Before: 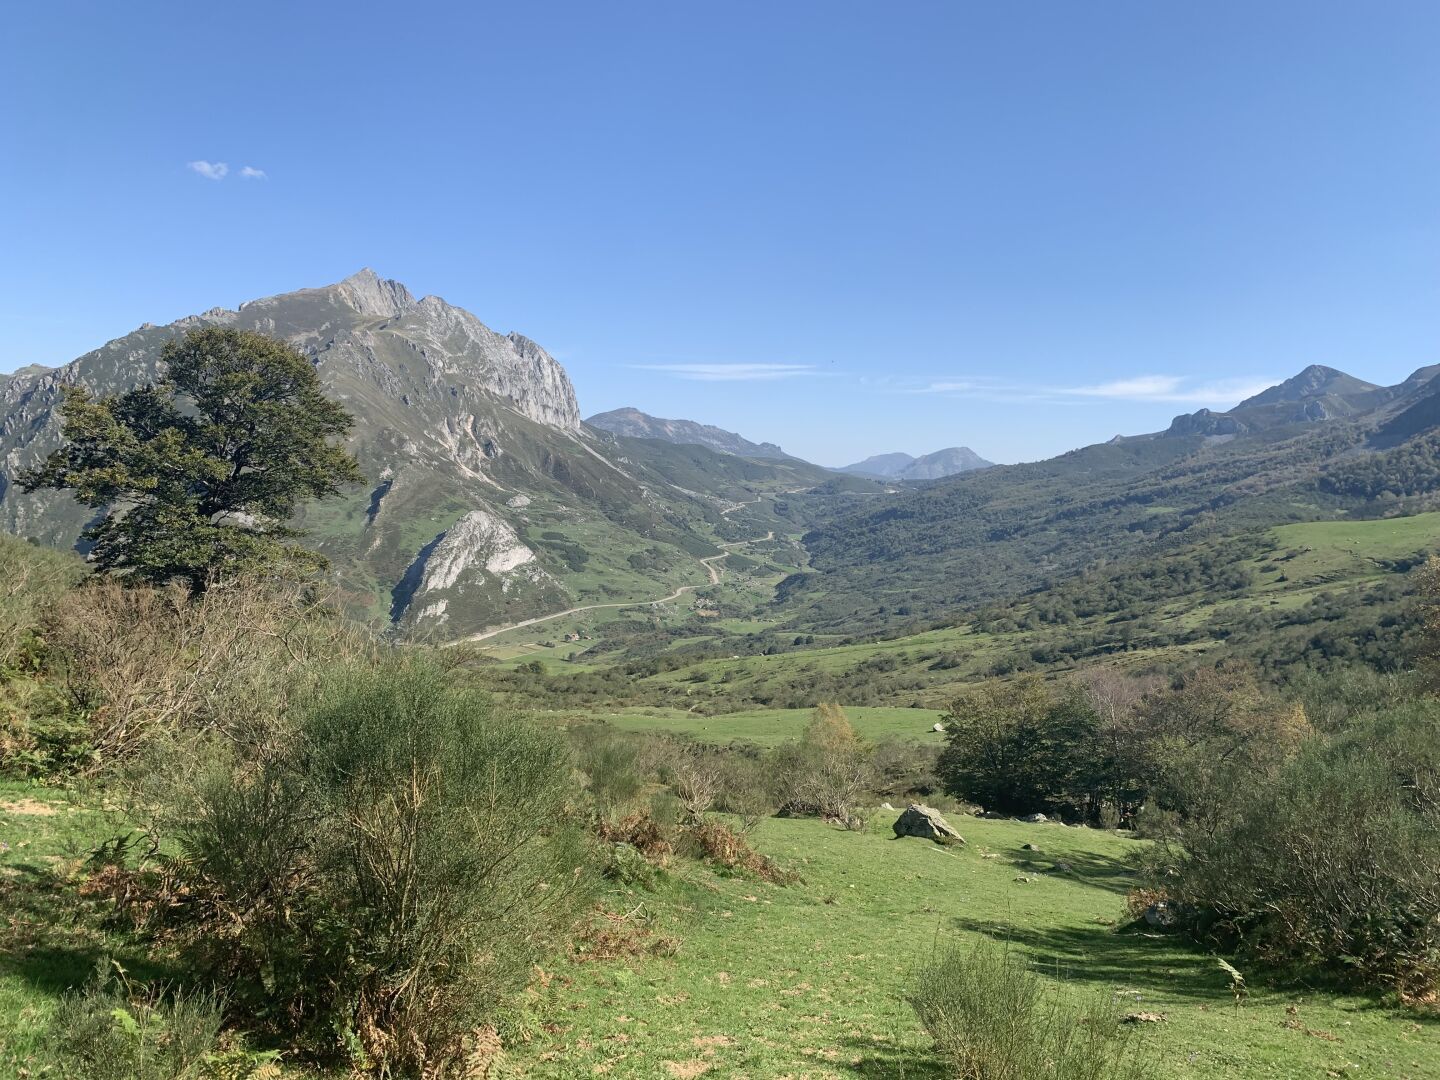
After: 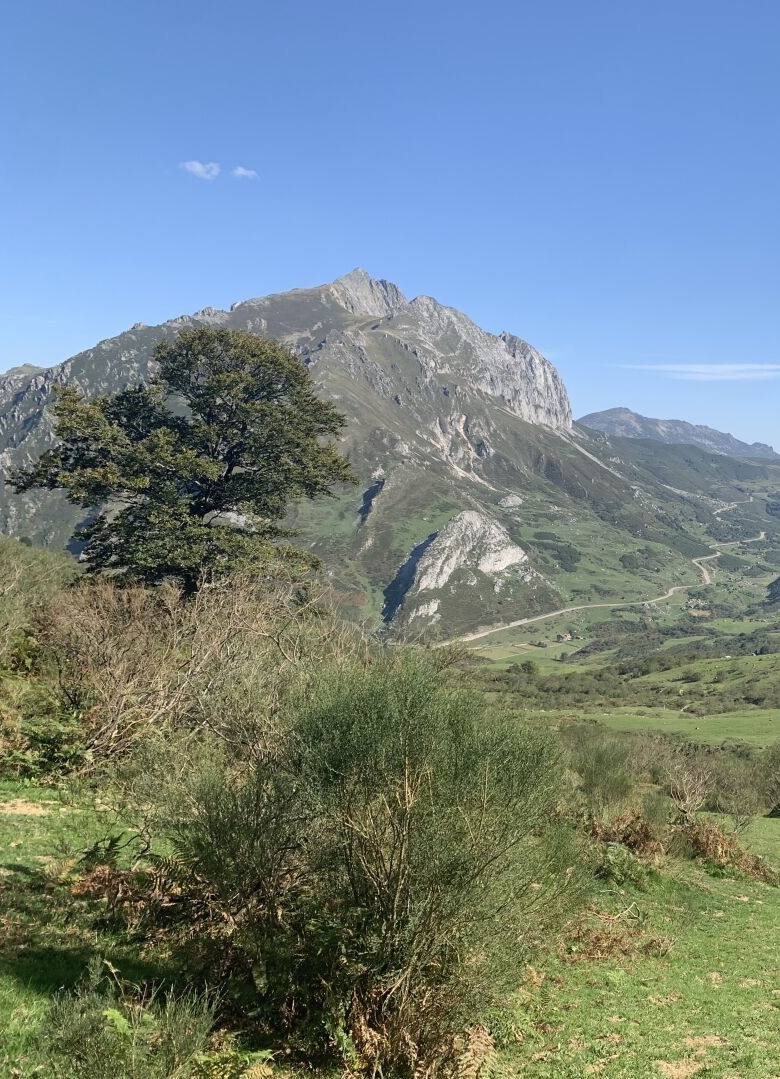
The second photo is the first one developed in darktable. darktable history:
crop: left 0.588%, right 45.243%, bottom 0.083%
